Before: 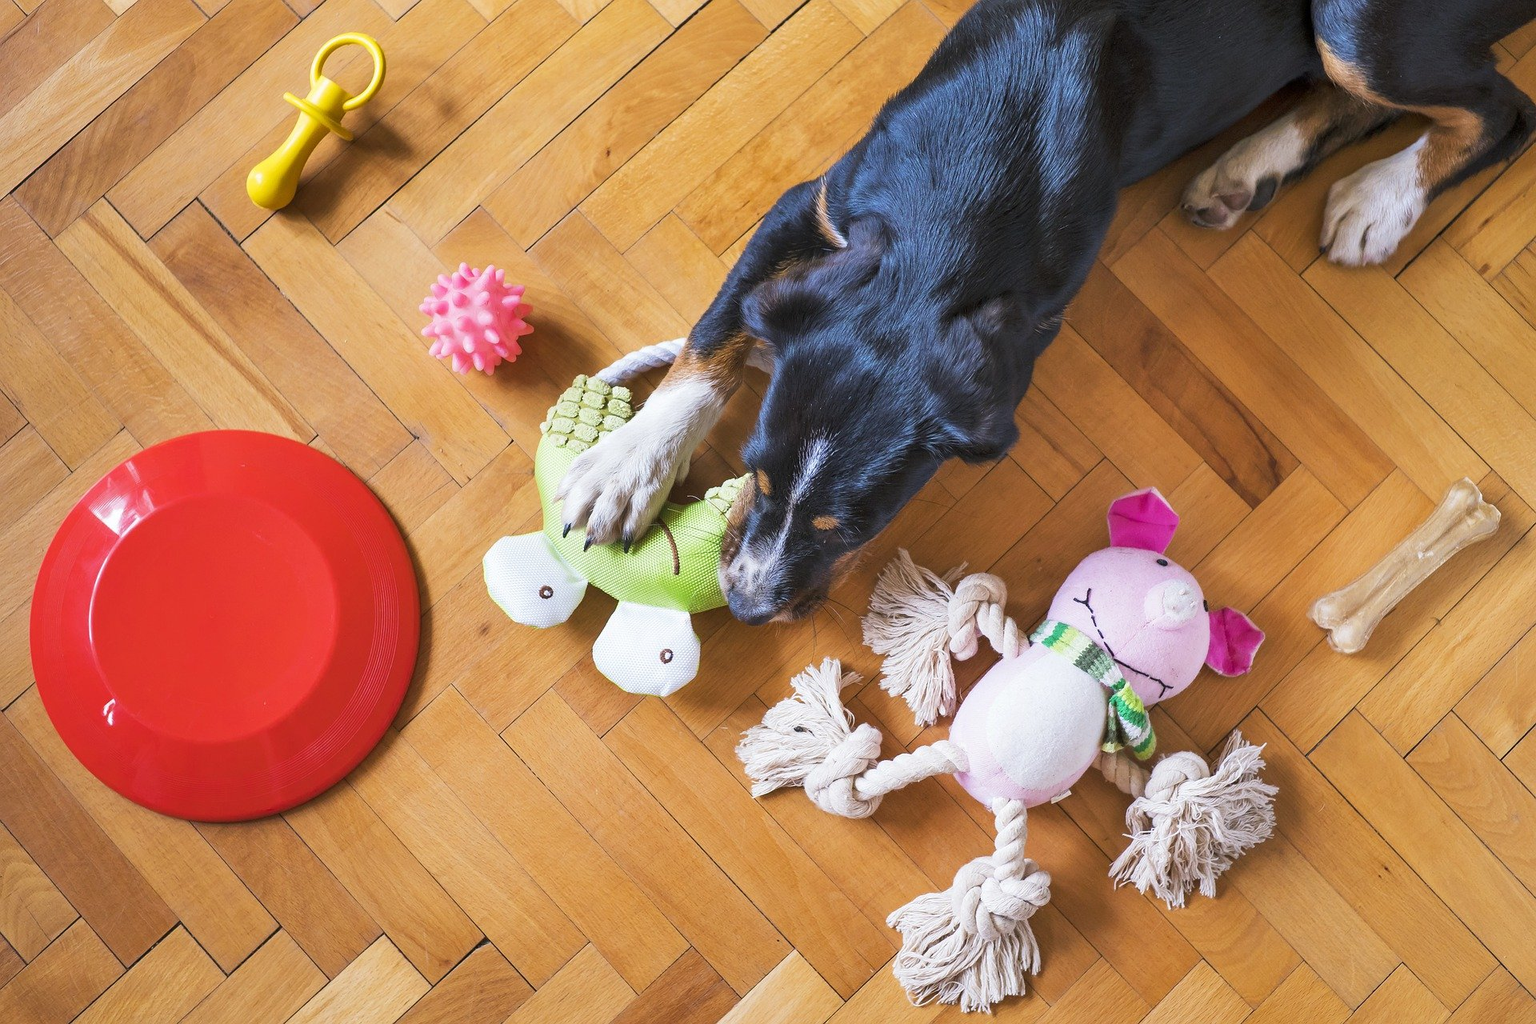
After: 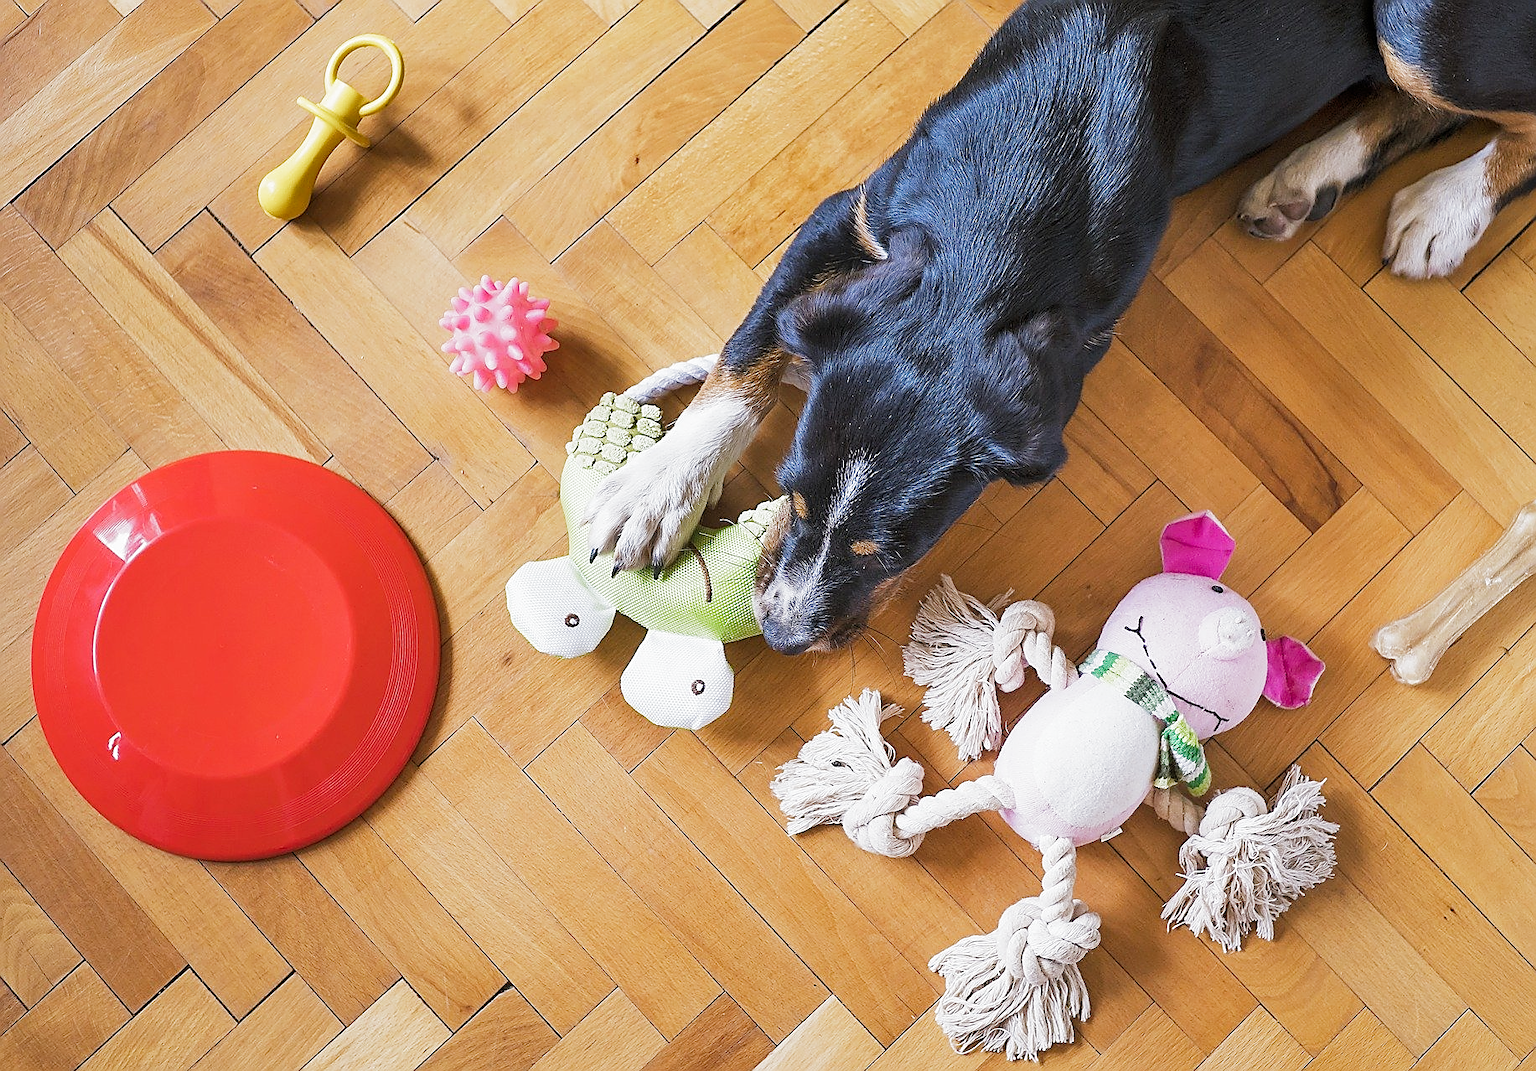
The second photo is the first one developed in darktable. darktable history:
sharpen: radius 1.415, amount 1.241, threshold 0.621
crop: right 4.492%, bottom 0.042%
filmic rgb: black relative exposure -14.2 EV, white relative exposure 3.38 EV, hardness 7.83, contrast 0.997, add noise in highlights 0.001, preserve chrominance no, color science v4 (2020)
exposure: exposure 0.164 EV, compensate exposure bias true, compensate highlight preservation false
levels: levels [0, 0.476, 0.951]
tone equalizer: edges refinement/feathering 500, mask exposure compensation -1.57 EV, preserve details no
